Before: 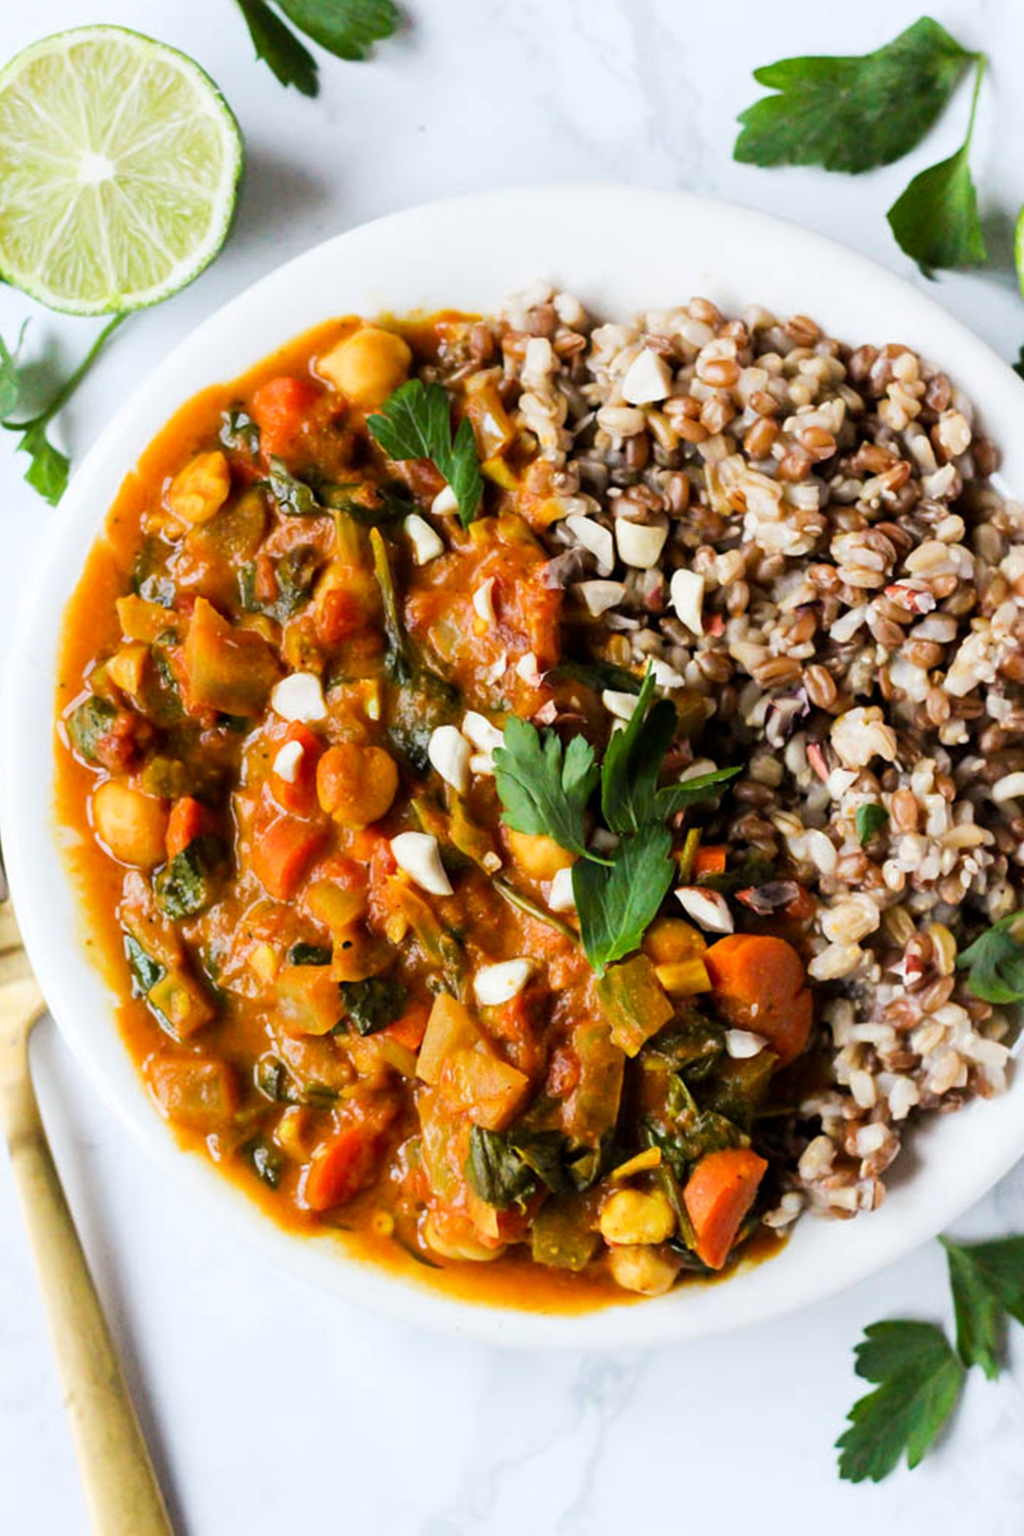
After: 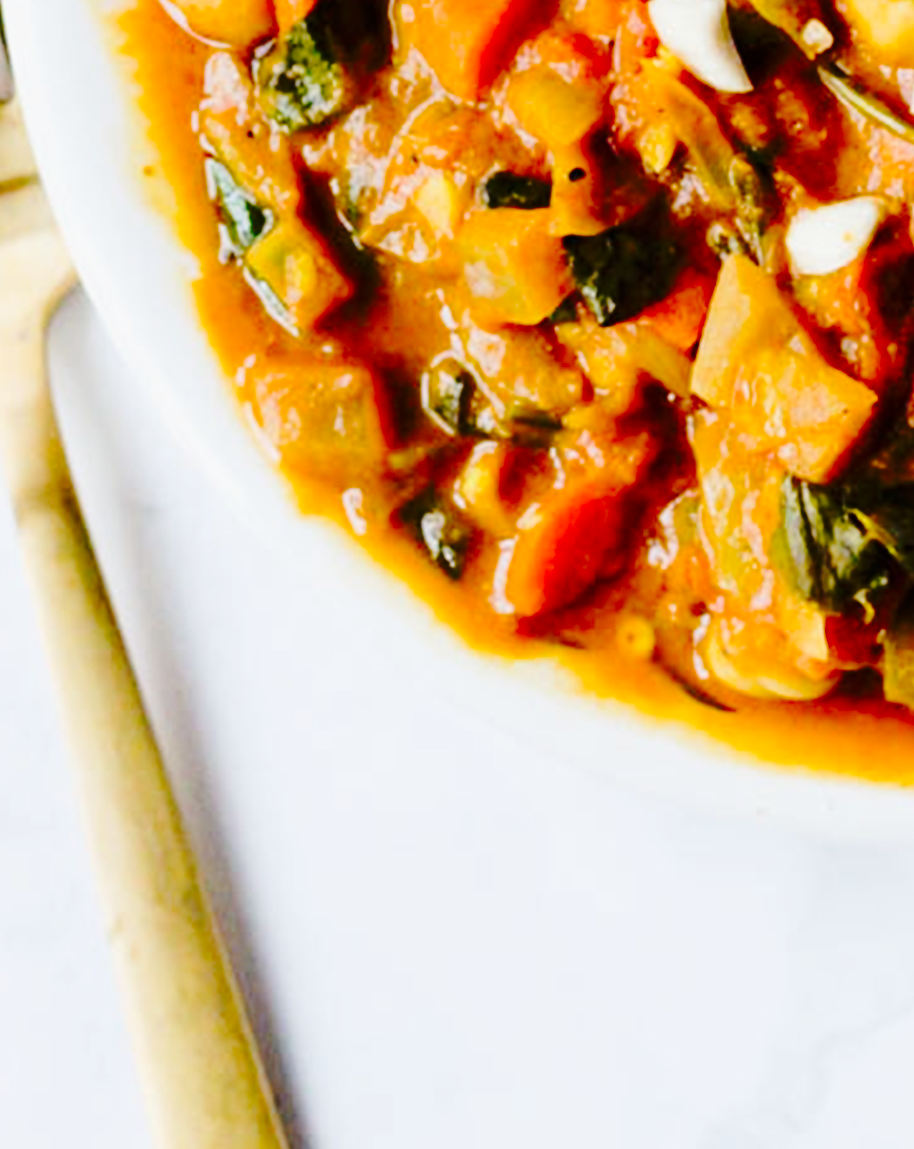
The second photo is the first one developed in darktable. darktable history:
tone curve: curves: ch0 [(0, 0) (0.094, 0.039) (0.243, 0.155) (0.411, 0.482) (0.479, 0.583) (0.654, 0.742) (0.793, 0.851) (0.994, 0.974)]; ch1 [(0, 0) (0.161, 0.092) (0.35, 0.33) (0.392, 0.392) (0.456, 0.456) (0.505, 0.502) (0.537, 0.518) (0.553, 0.53) (0.573, 0.569) (0.718, 0.718) (1, 1)]; ch2 [(0, 0) (0.346, 0.362) (0.411, 0.412) (0.502, 0.502) (0.531, 0.521) (0.576, 0.553) (0.615, 0.621) (1, 1)], preserve colors none
crop and rotate: top 54.701%, right 46.211%, bottom 0.221%
exposure: exposure 0.014 EV, compensate highlight preservation false
